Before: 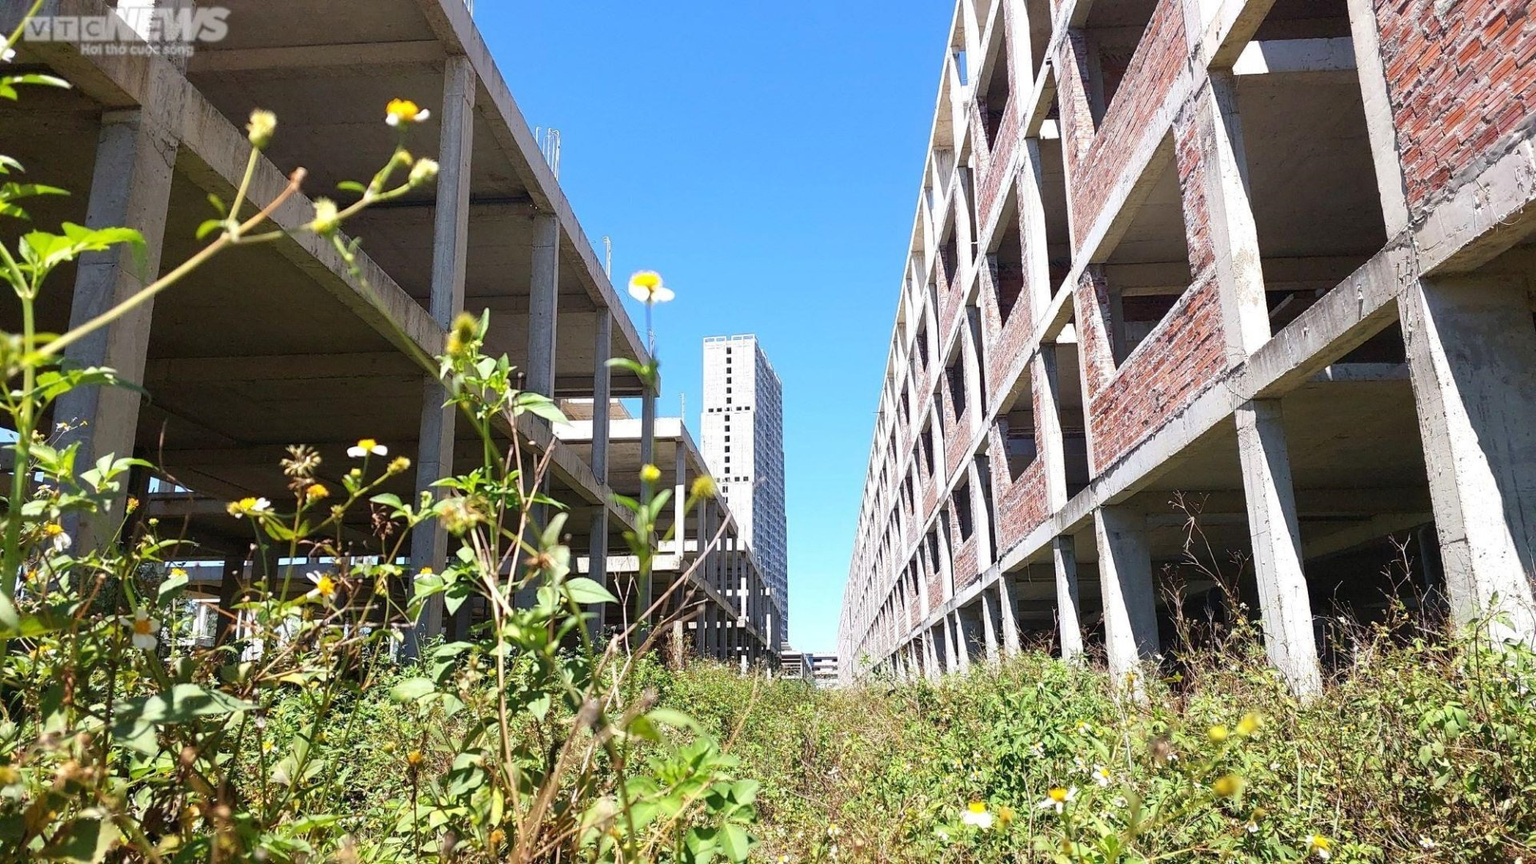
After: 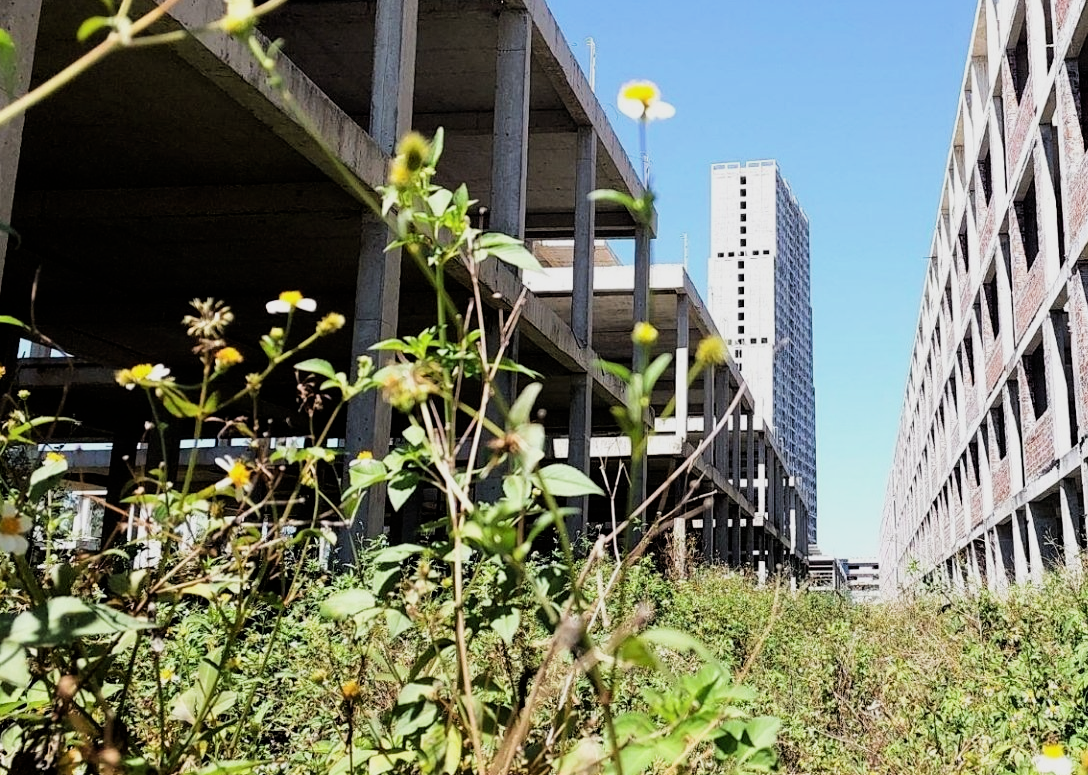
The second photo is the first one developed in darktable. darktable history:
crop: left 8.786%, top 23.927%, right 34.507%, bottom 4.223%
filmic rgb: black relative exposure -5.09 EV, white relative exposure 3.51 EV, hardness 3.18, contrast 1.298, highlights saturation mix -49.19%
